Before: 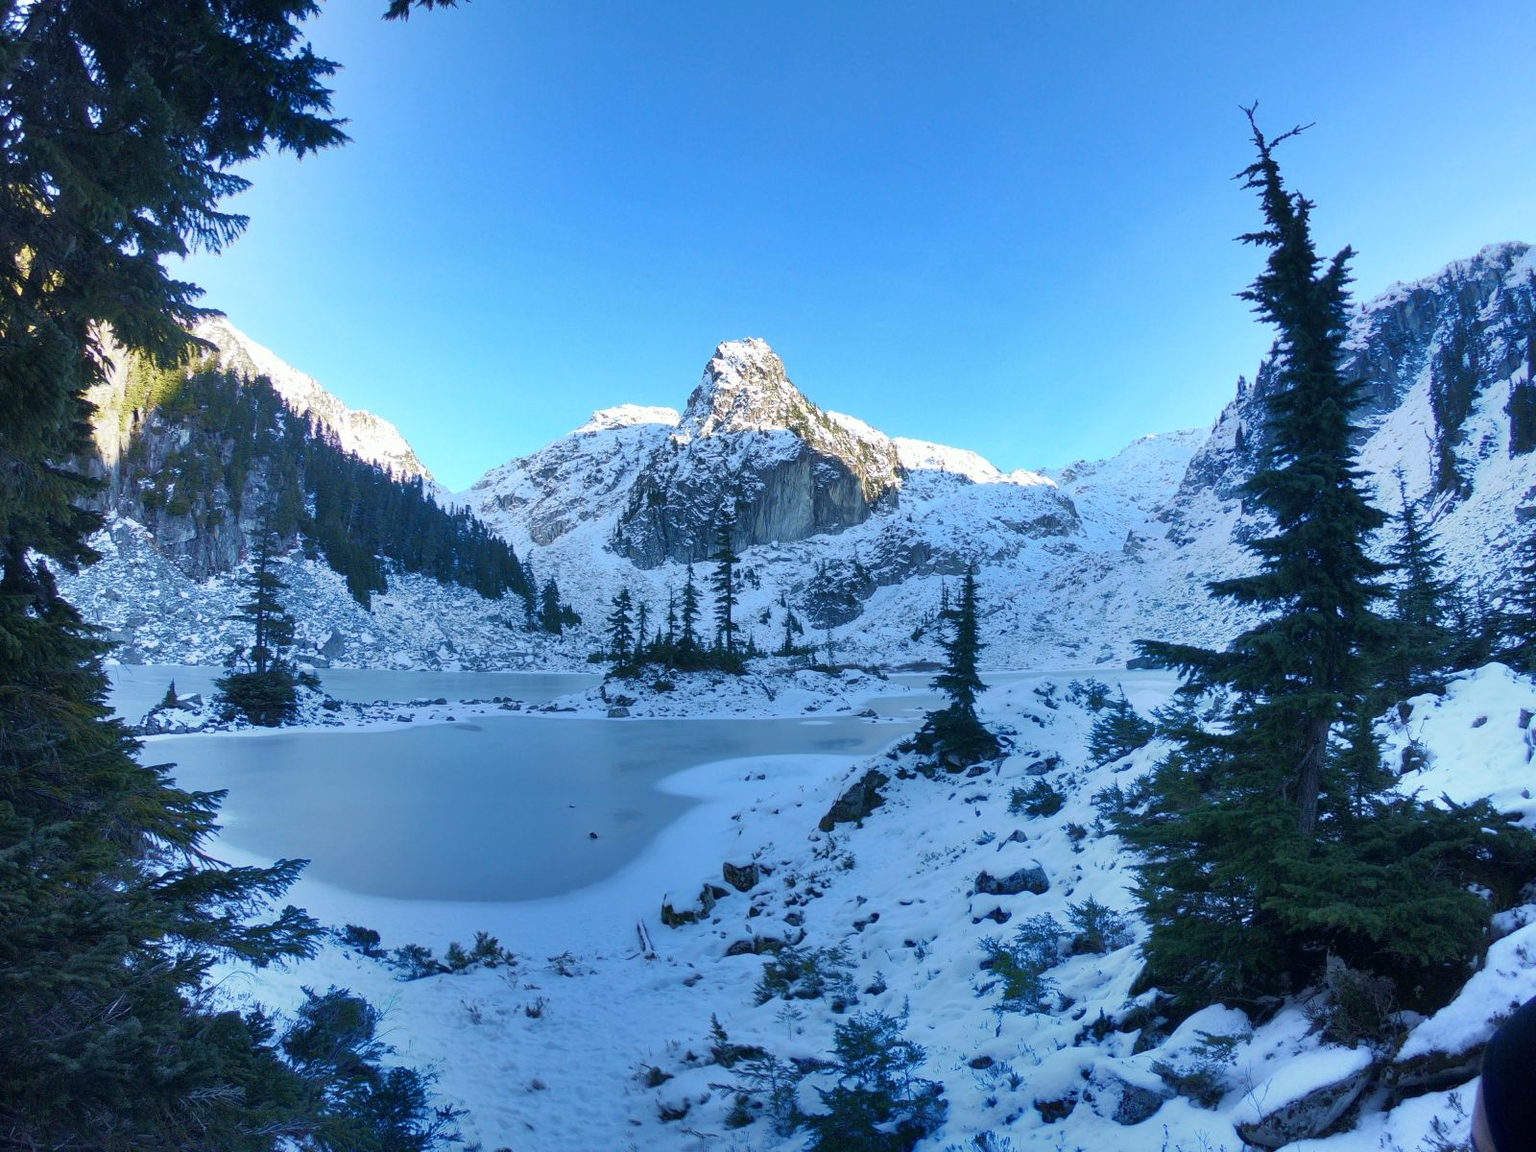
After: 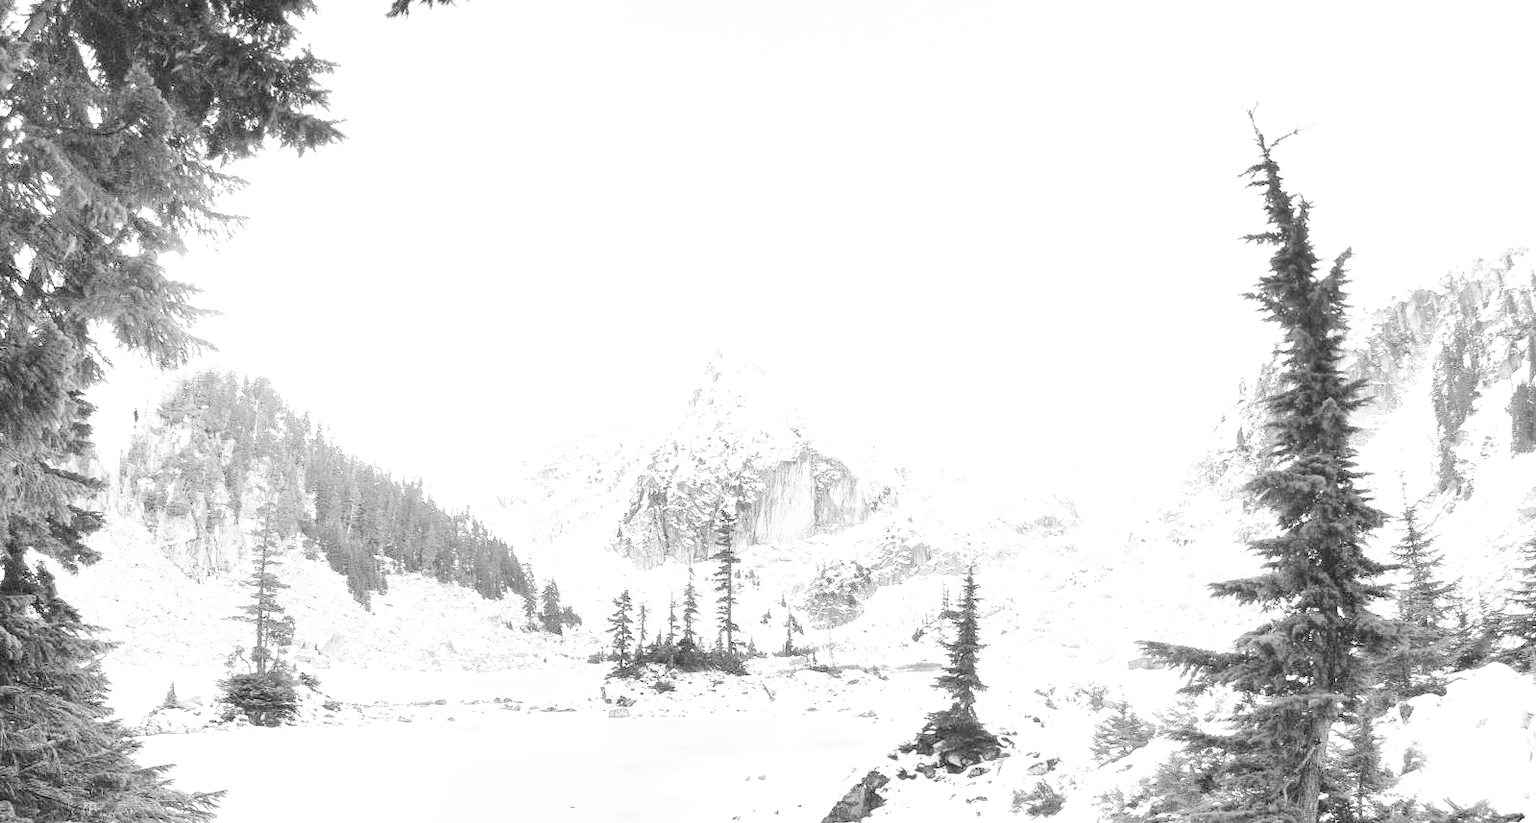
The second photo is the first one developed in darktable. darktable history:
exposure: exposure 2.207 EV, compensate highlight preservation false
monochrome: on, module defaults
crop: bottom 28.576%
base curve: curves: ch0 [(0, 0.003) (0.001, 0.002) (0.006, 0.004) (0.02, 0.022) (0.048, 0.086) (0.094, 0.234) (0.162, 0.431) (0.258, 0.629) (0.385, 0.8) (0.548, 0.918) (0.751, 0.988) (1, 1)], preserve colors none
